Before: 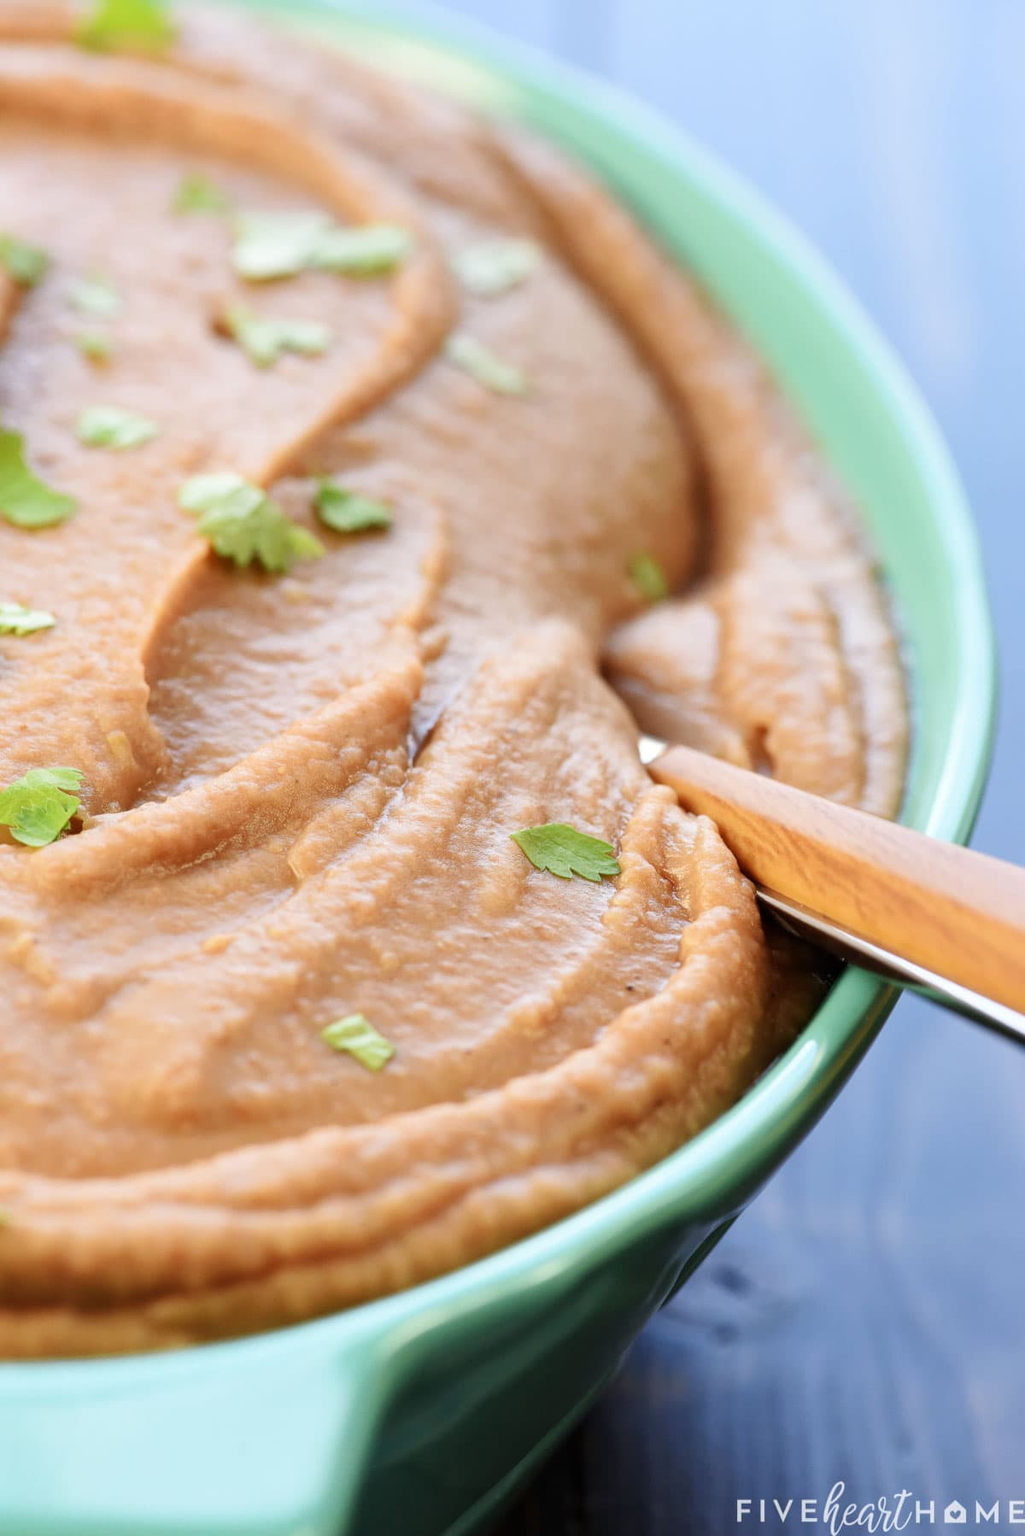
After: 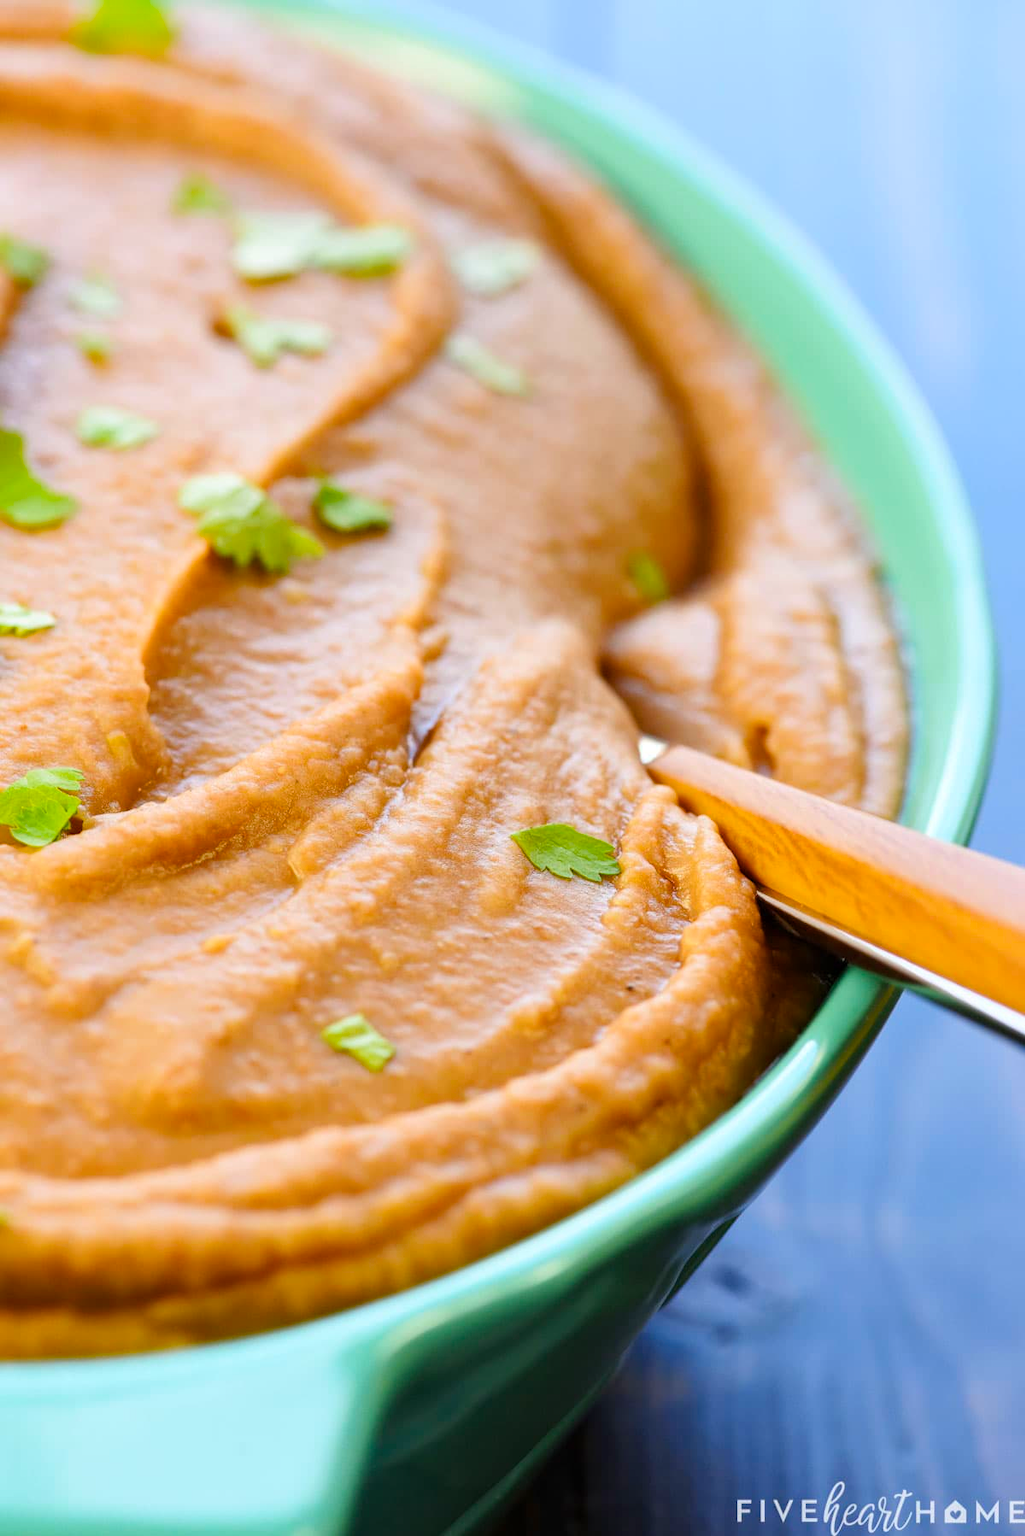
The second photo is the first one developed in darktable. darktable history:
color balance: on, module defaults
color balance rgb: linear chroma grading › global chroma 15%, perceptual saturation grading › global saturation 30%
